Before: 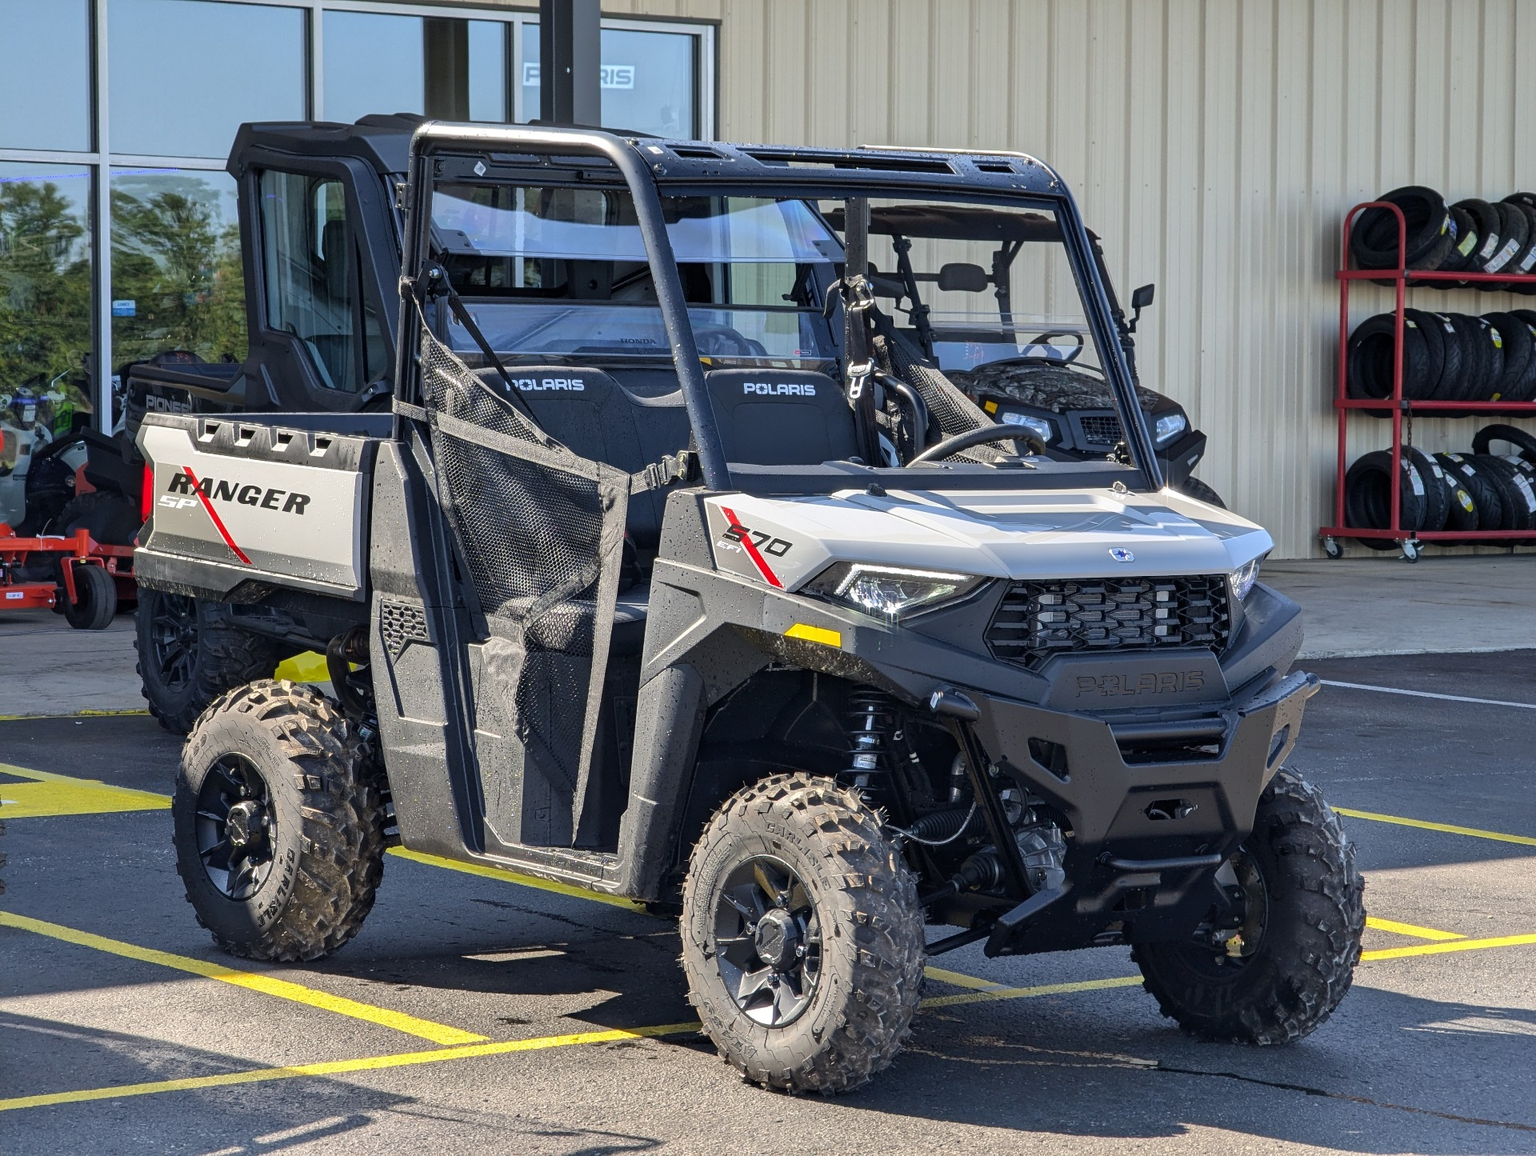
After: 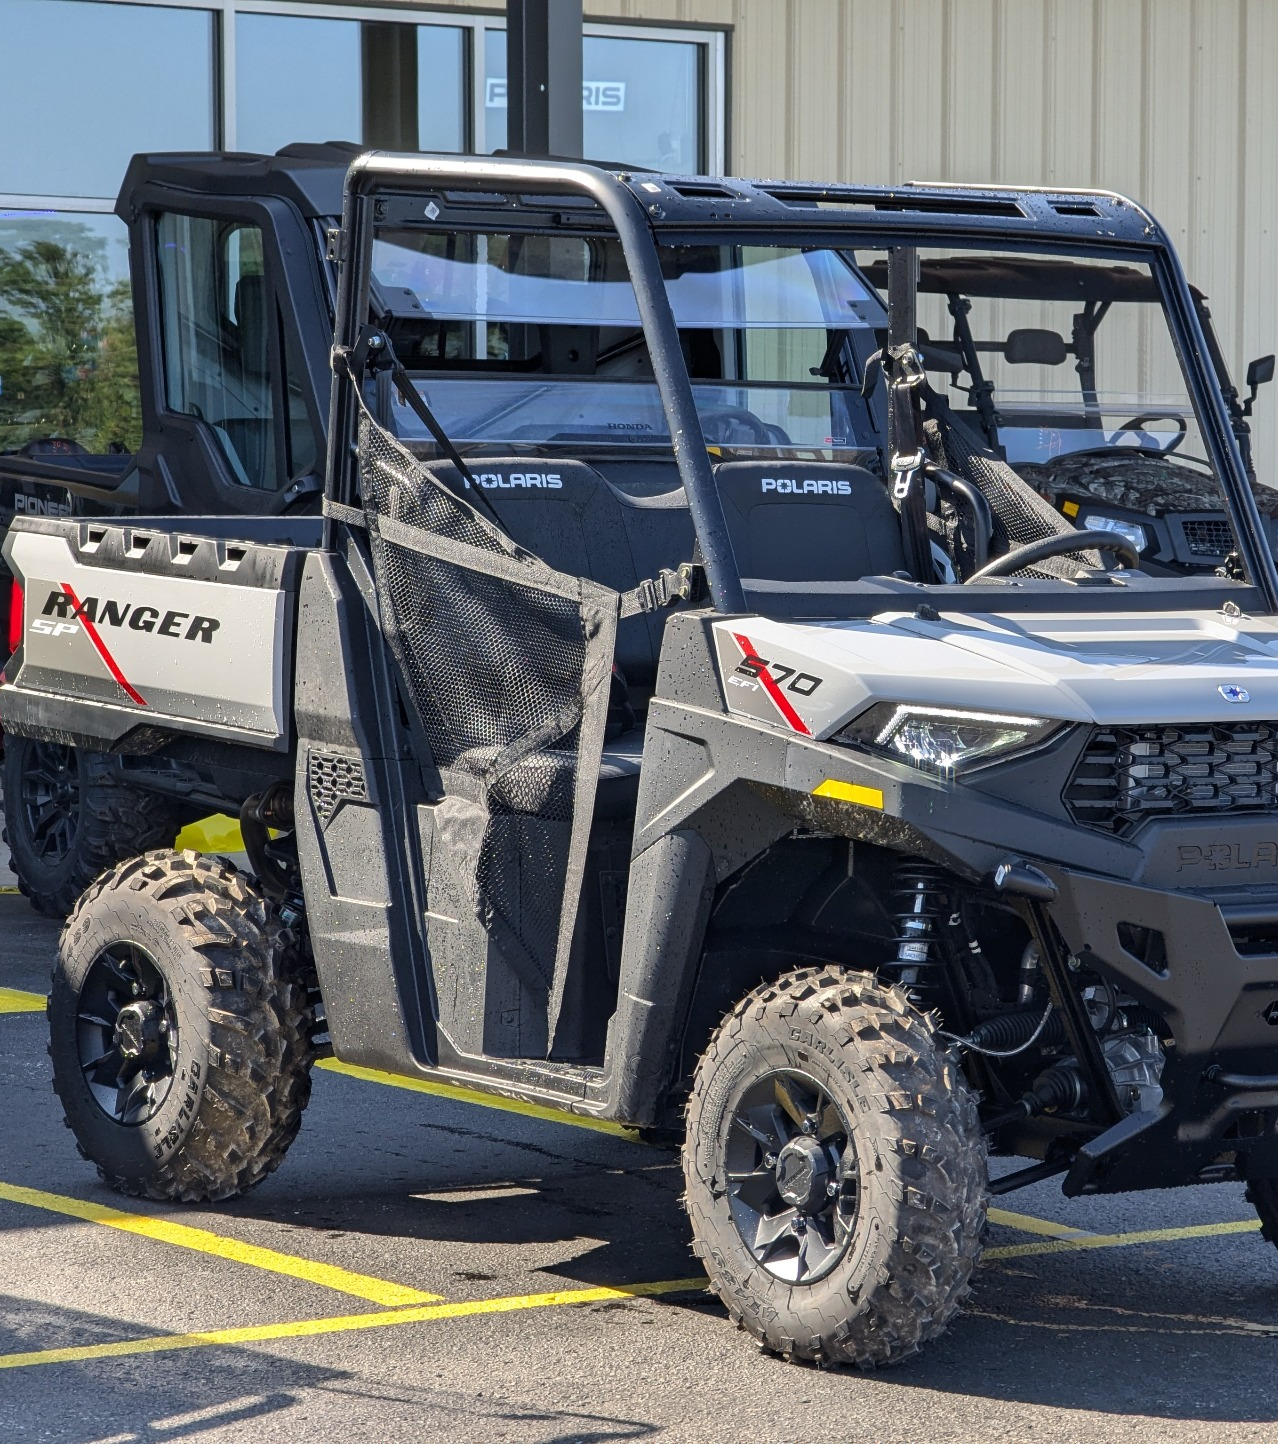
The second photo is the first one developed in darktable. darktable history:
crop and rotate: left 8.8%, right 24.604%
